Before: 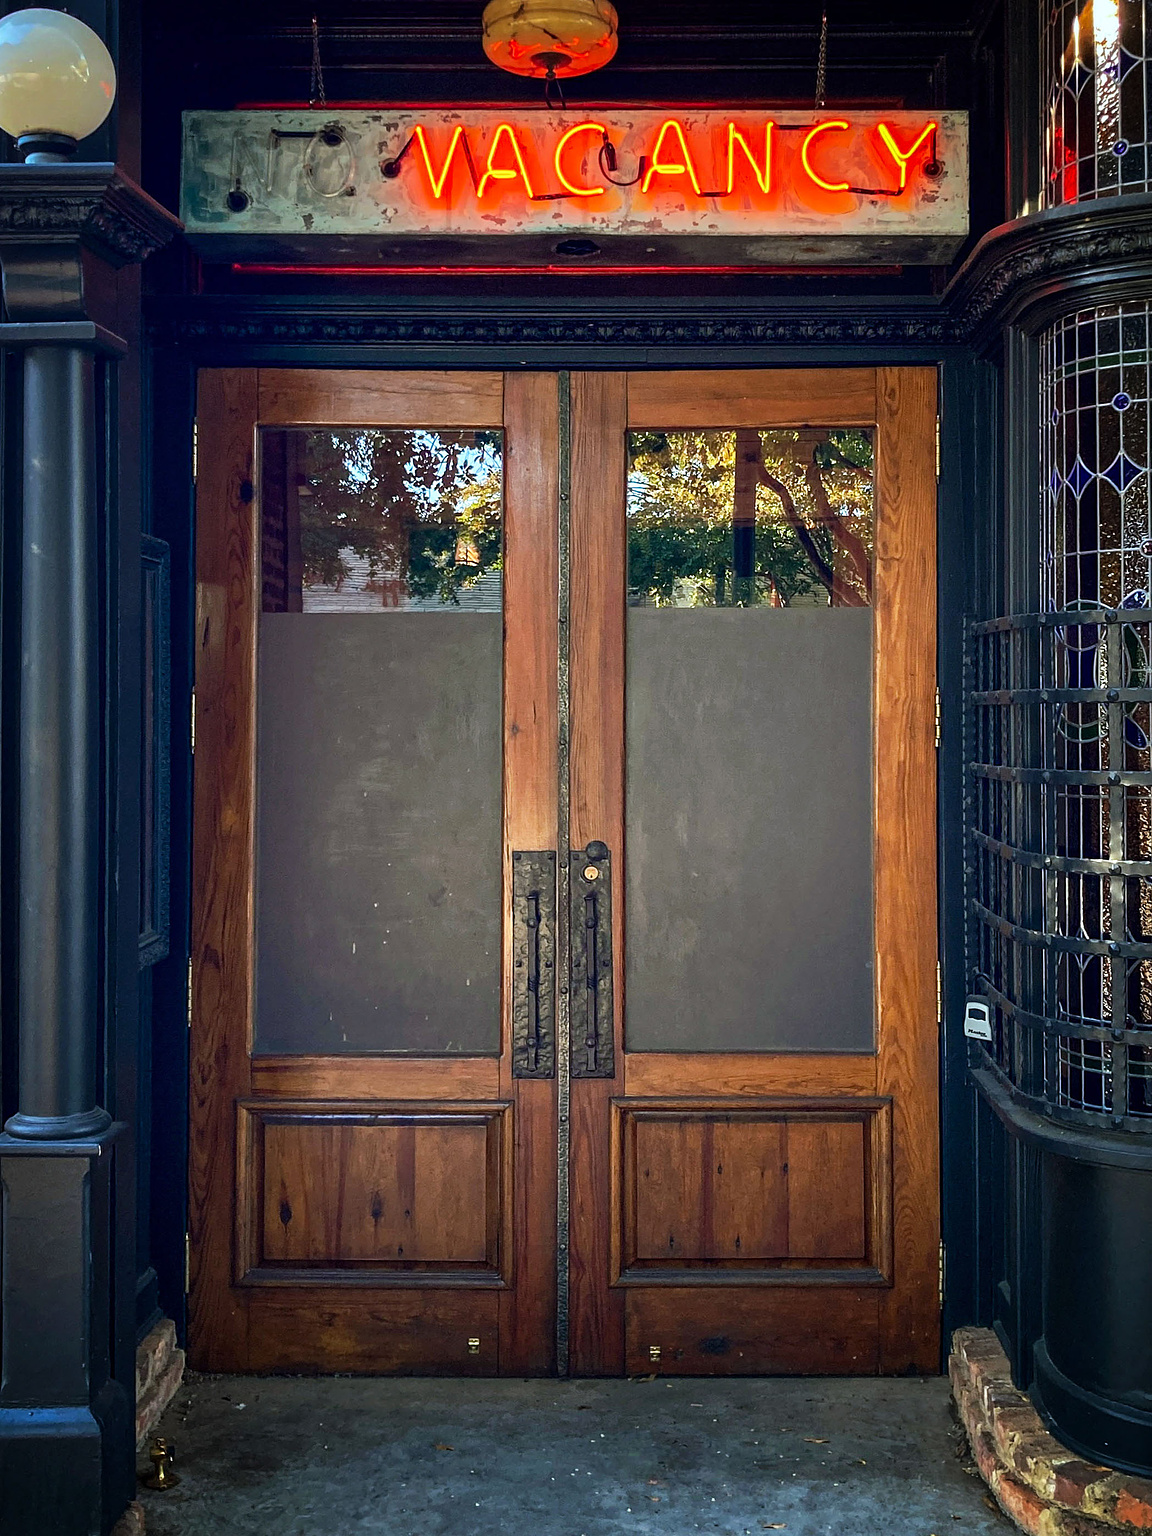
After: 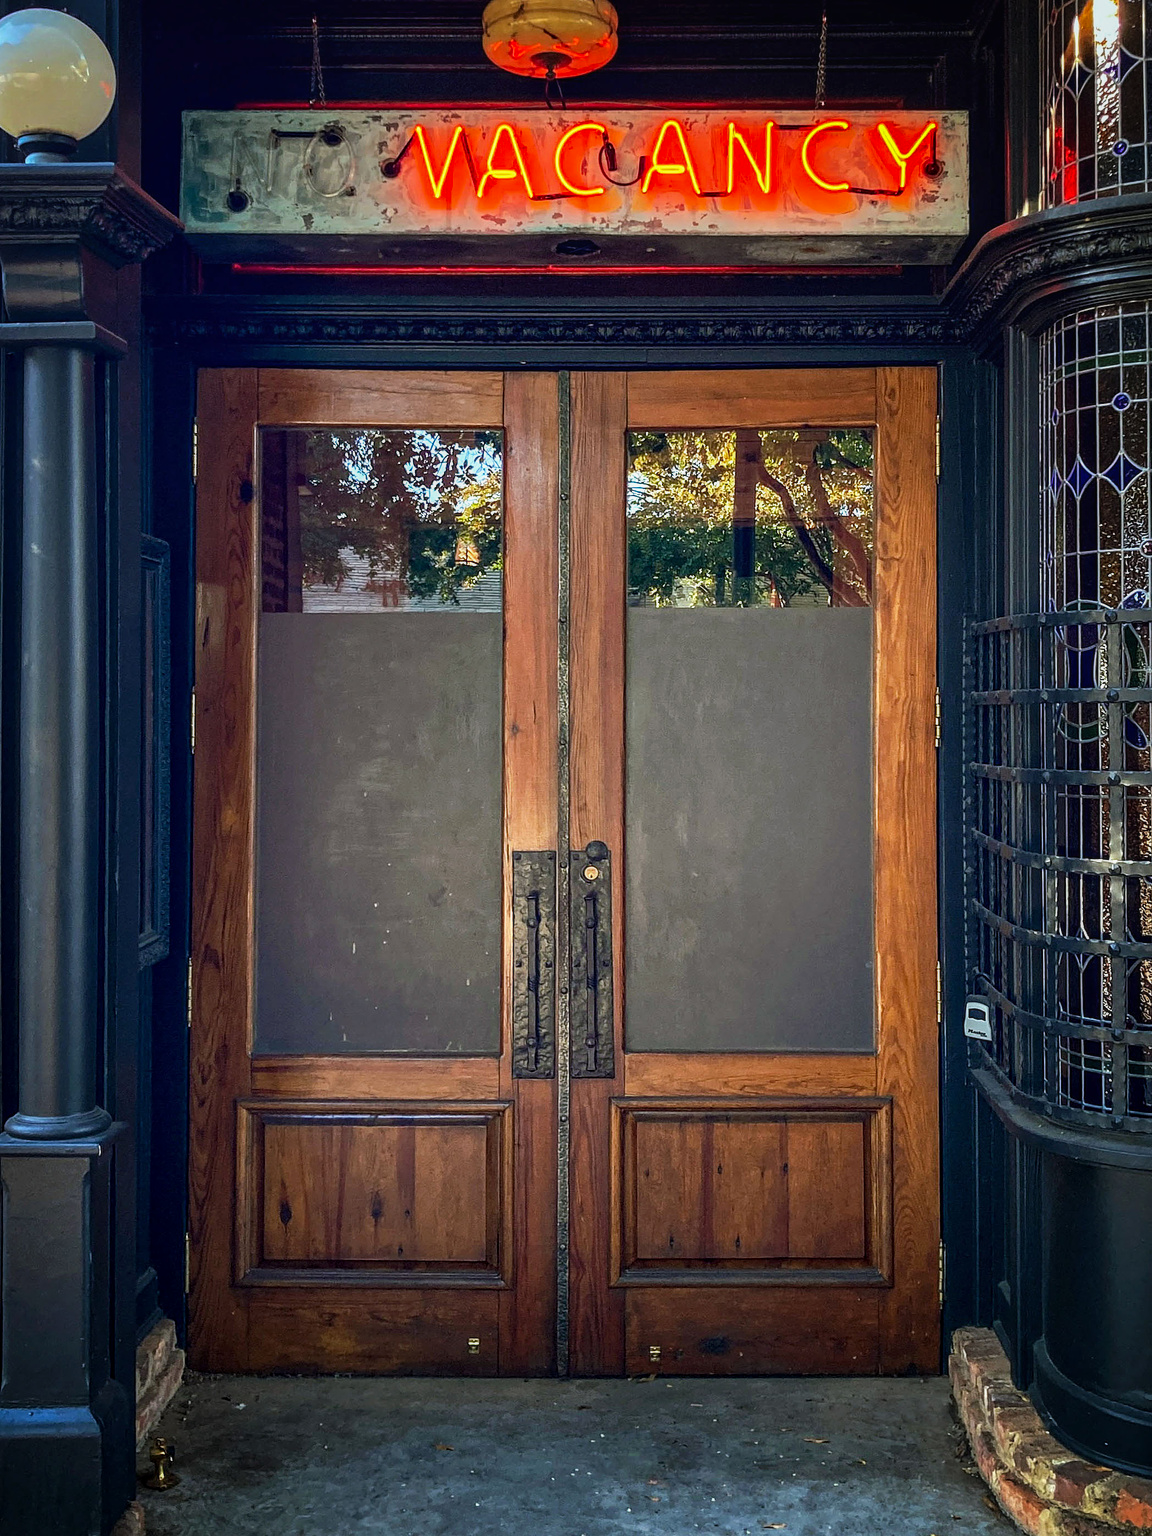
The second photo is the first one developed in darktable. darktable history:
local contrast: detail 110%
levels: levels [0, 0.492, 0.984]
